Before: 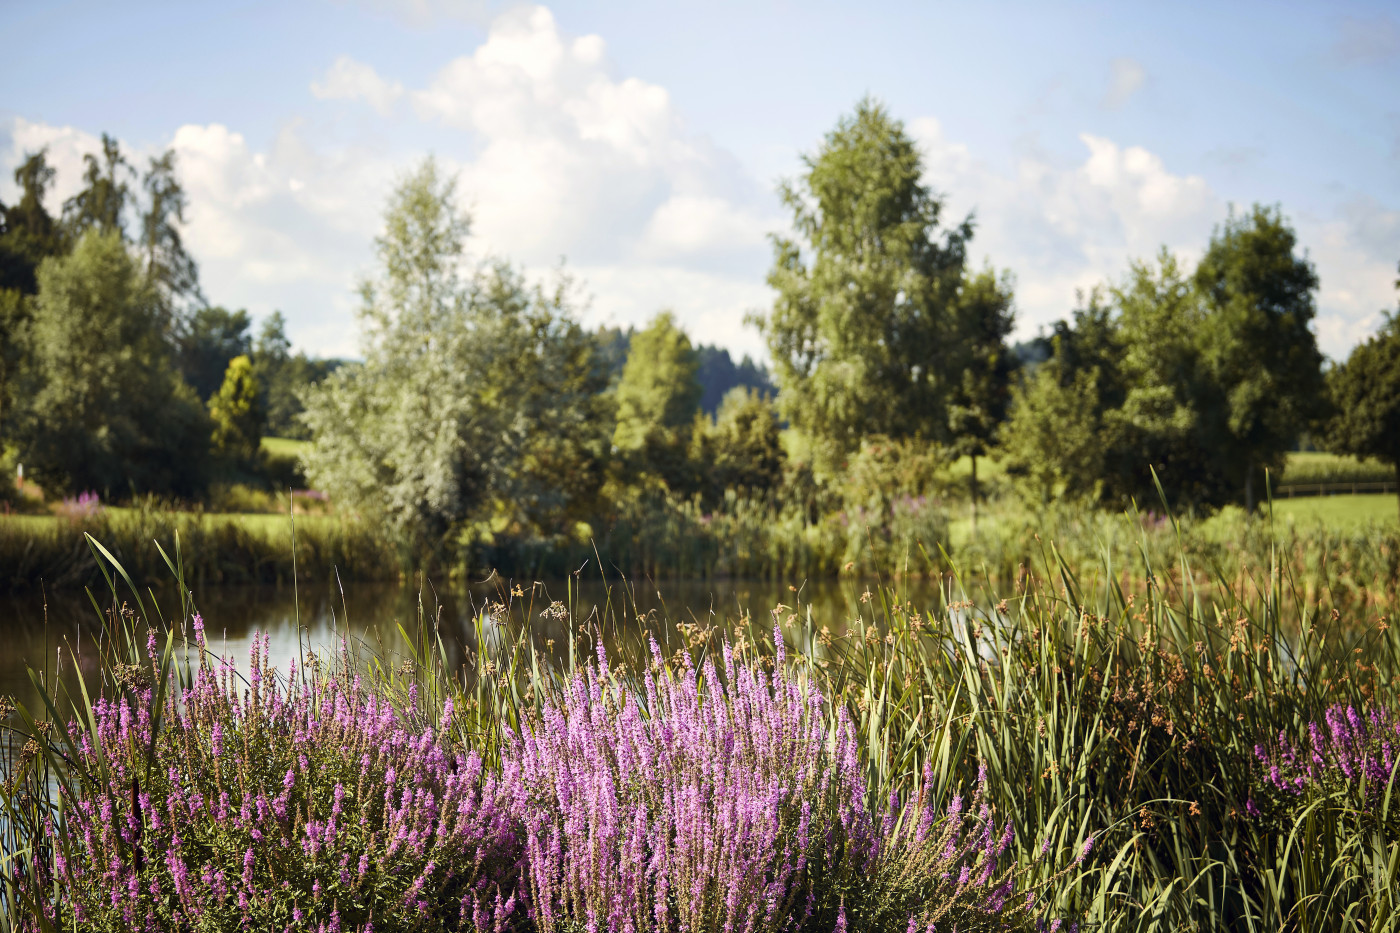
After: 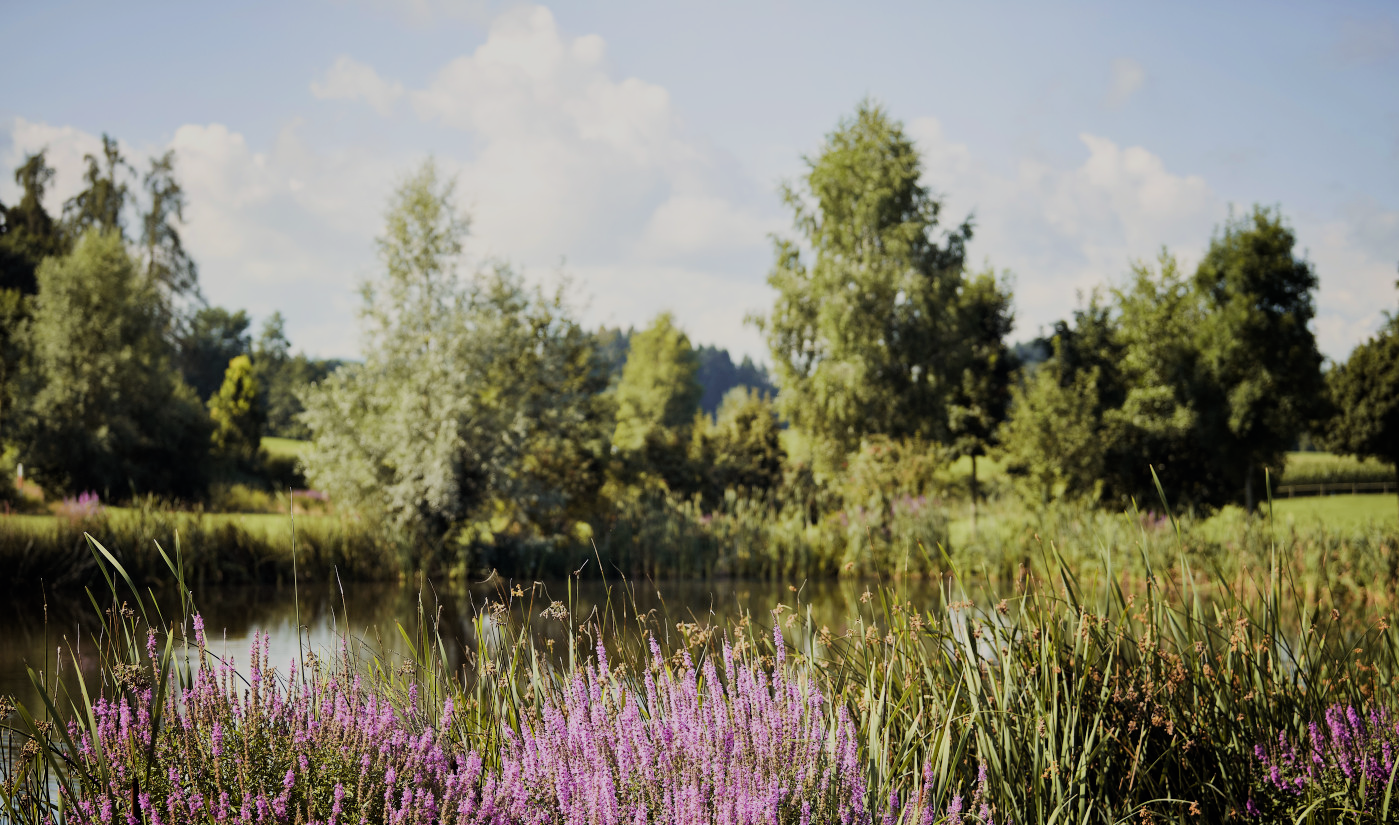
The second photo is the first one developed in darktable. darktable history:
crop and rotate: top 0%, bottom 11.49%
filmic rgb: black relative exposure -7.65 EV, white relative exposure 4.56 EV, hardness 3.61
